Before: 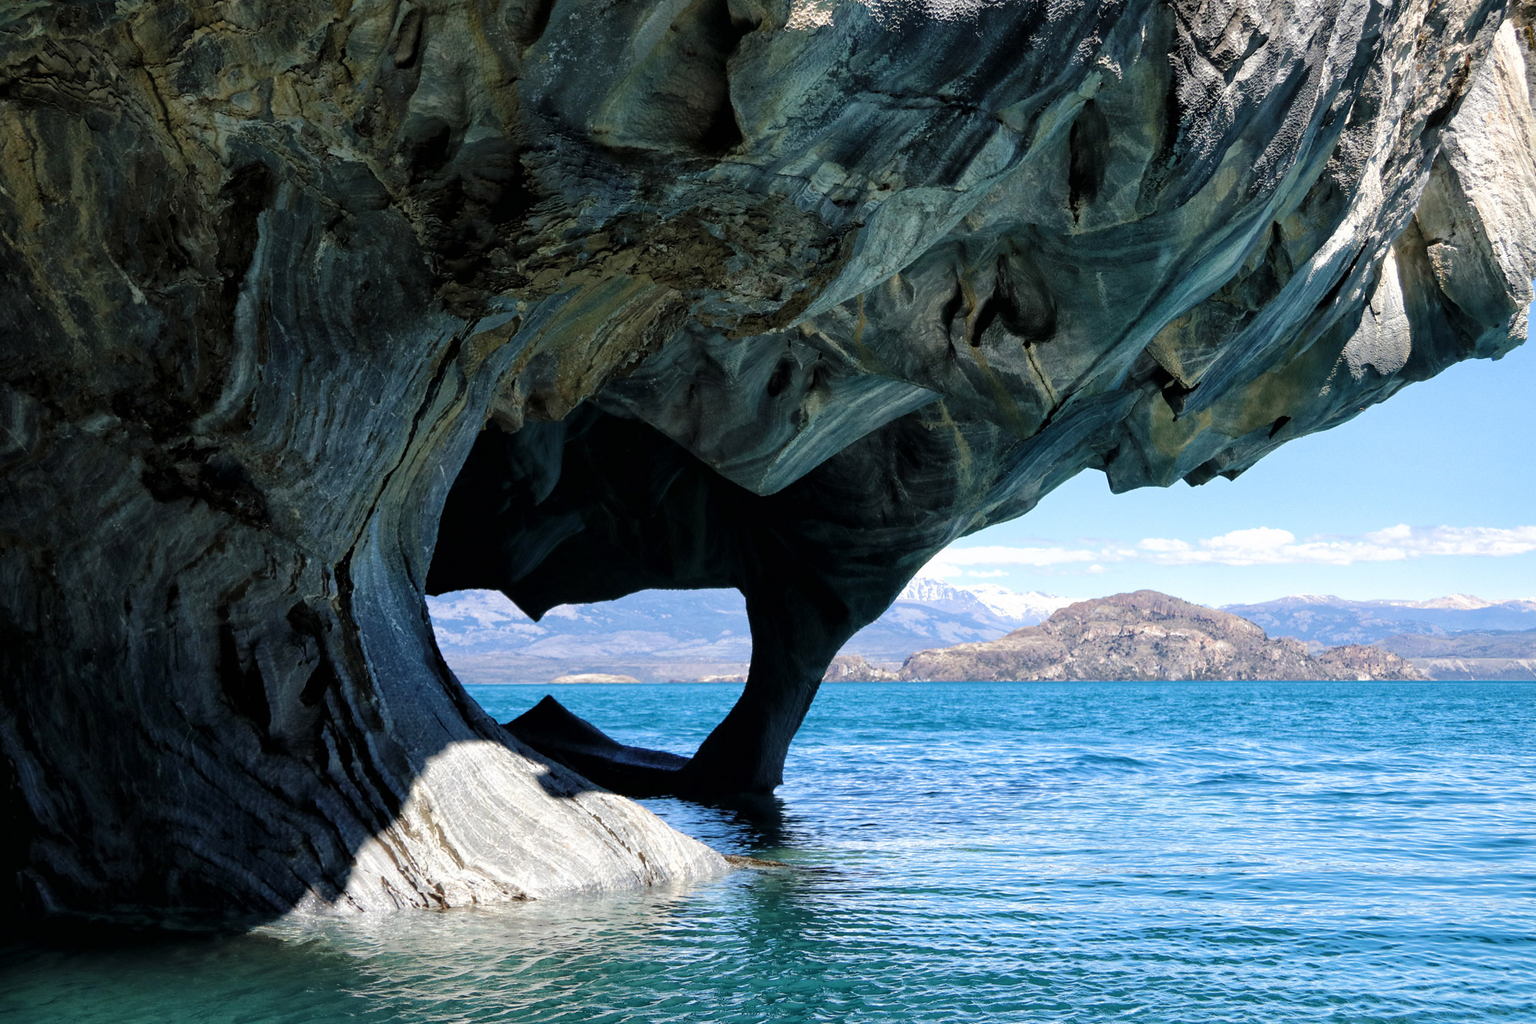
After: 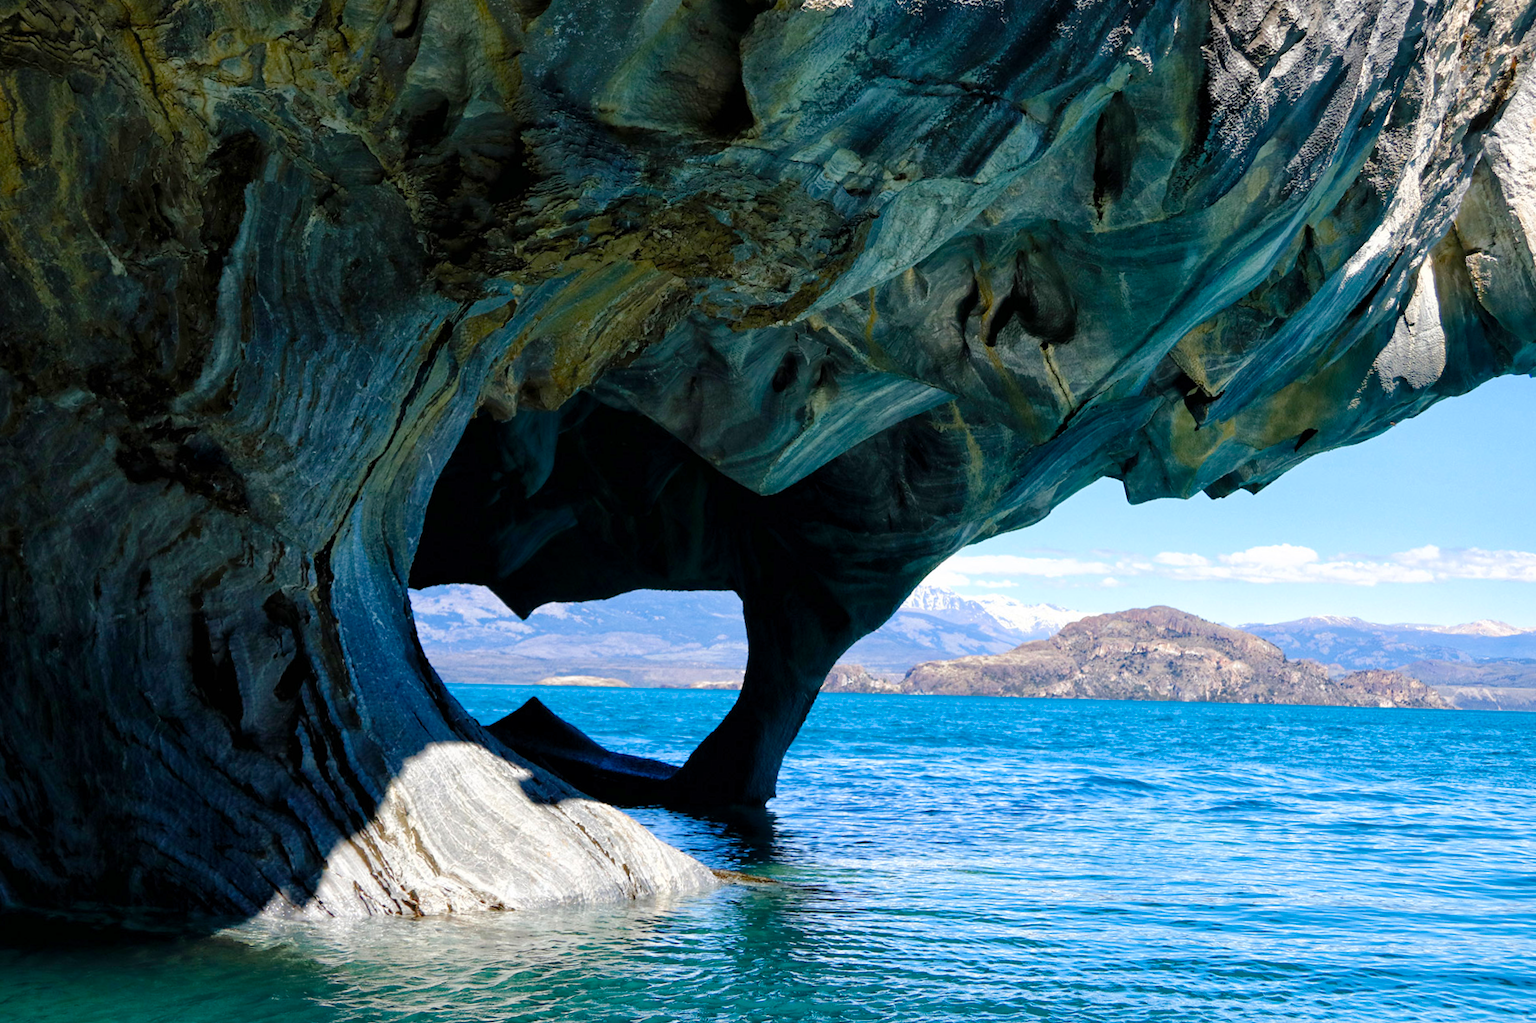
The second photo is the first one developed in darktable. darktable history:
color balance rgb: perceptual saturation grading › global saturation 45.273%, perceptual saturation grading › highlights -25.744%, perceptual saturation grading › shadows 49.822%
crop and rotate: angle -1.73°
